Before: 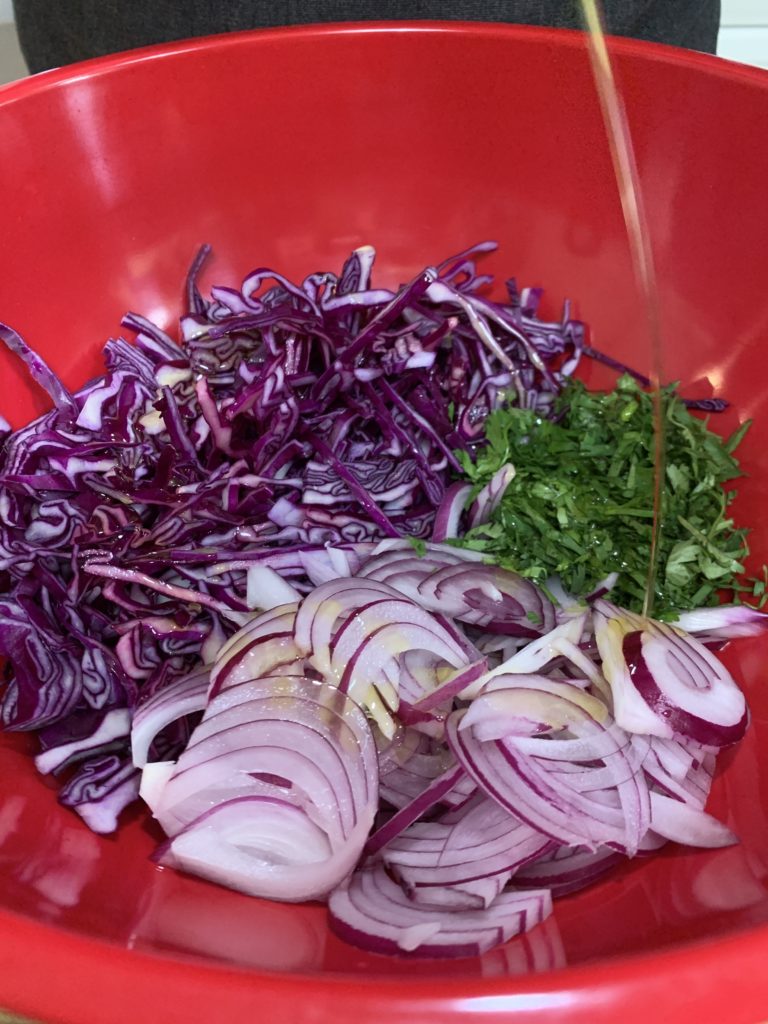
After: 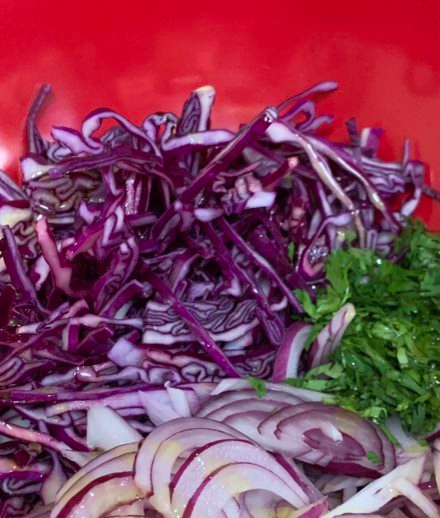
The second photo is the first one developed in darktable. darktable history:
levels: mode automatic, levels [0.029, 0.545, 0.971]
crop: left 20.961%, top 15.631%, right 21.651%, bottom 33.705%
shadows and highlights: shadows 25.29, highlights -24.65
